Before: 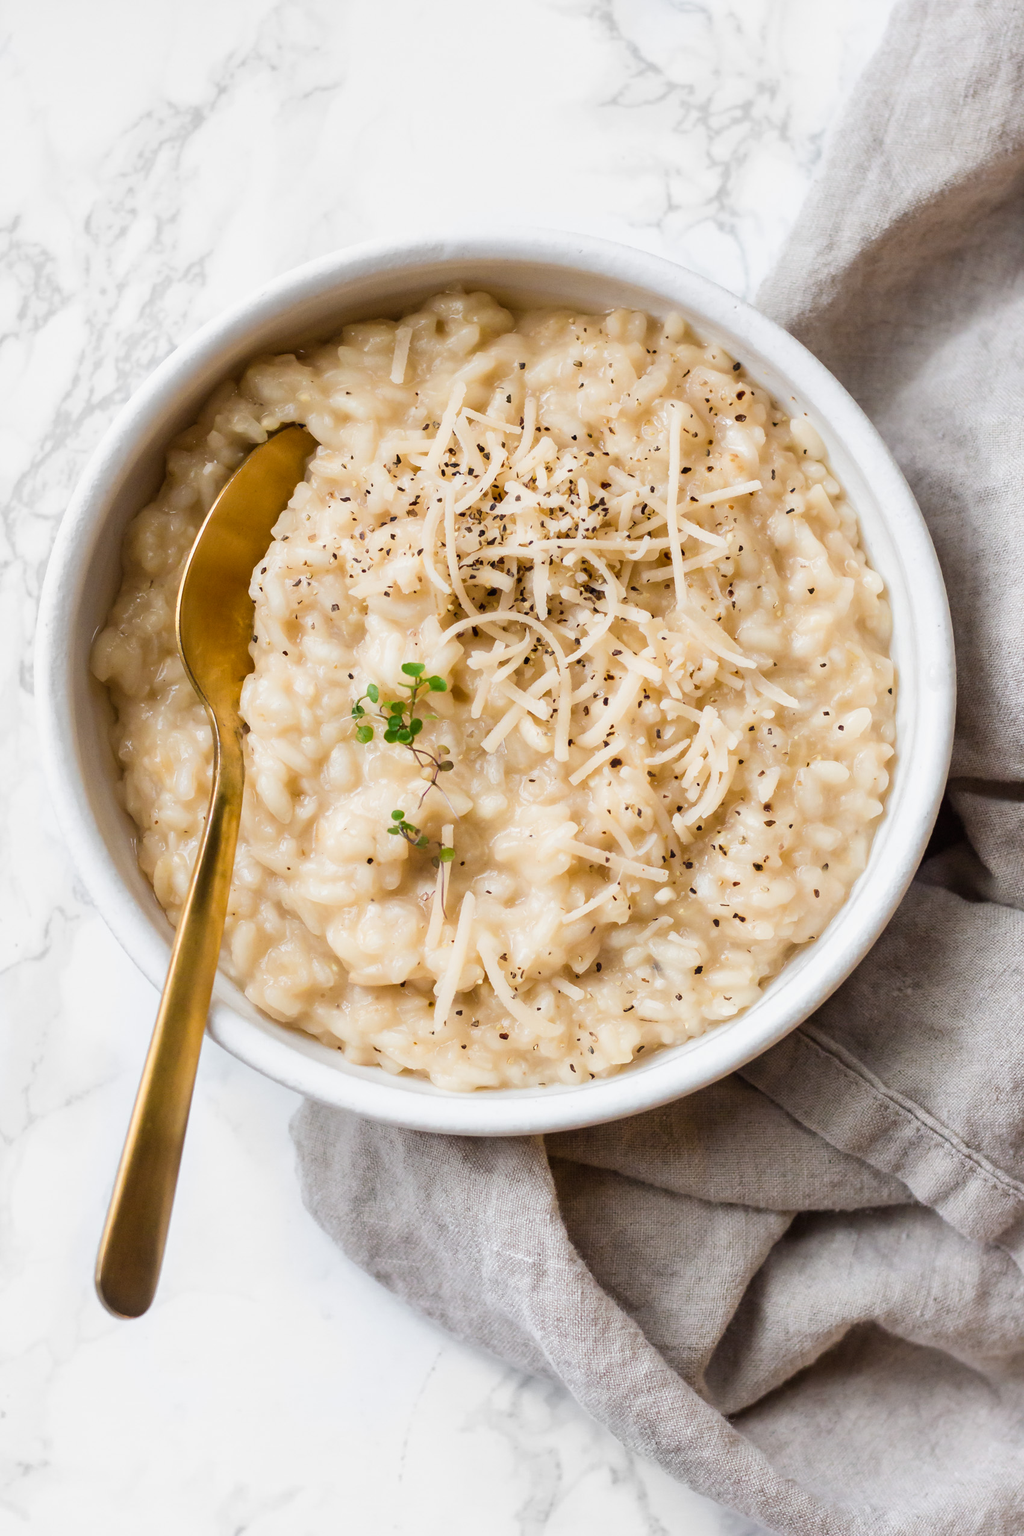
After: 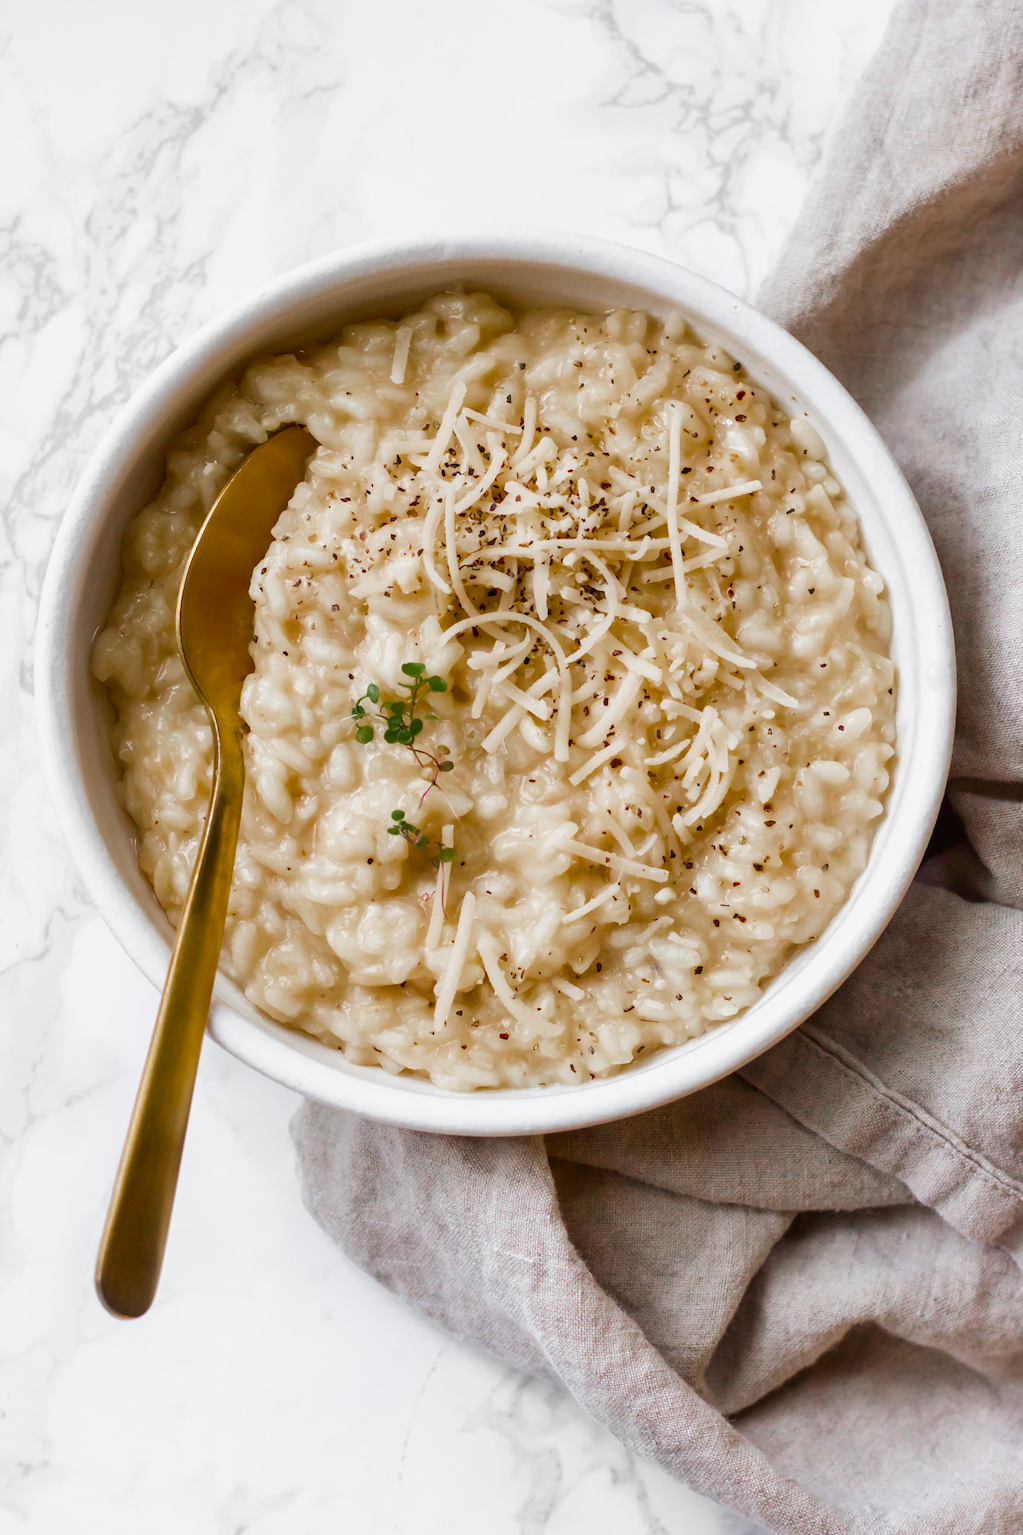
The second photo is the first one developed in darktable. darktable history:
color balance: output saturation 120%
color zones: curves: ch0 [(0, 0.48) (0.209, 0.398) (0.305, 0.332) (0.429, 0.493) (0.571, 0.5) (0.714, 0.5) (0.857, 0.5) (1, 0.48)]; ch1 [(0, 0.736) (0.143, 0.625) (0.225, 0.371) (0.429, 0.256) (0.571, 0.241) (0.714, 0.213) (0.857, 0.48) (1, 0.736)]; ch2 [(0, 0.448) (0.143, 0.498) (0.286, 0.5) (0.429, 0.5) (0.571, 0.5) (0.714, 0.5) (0.857, 0.5) (1, 0.448)]
